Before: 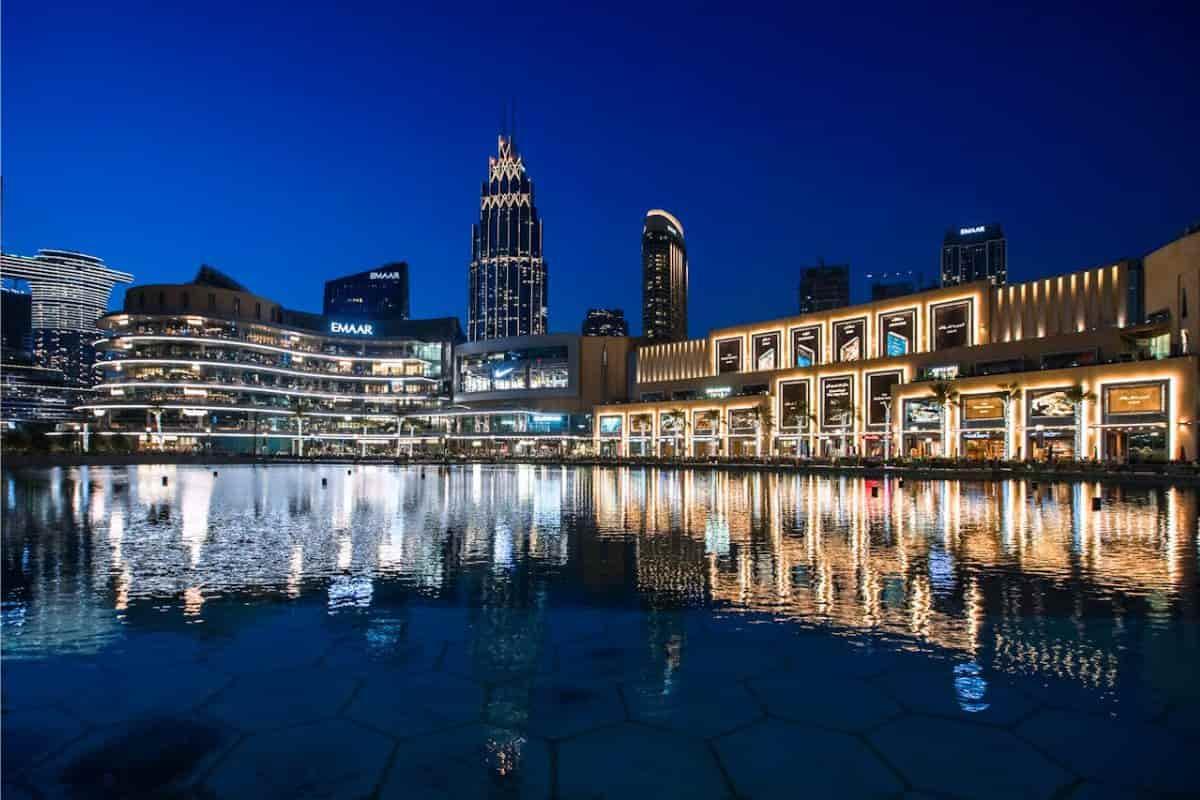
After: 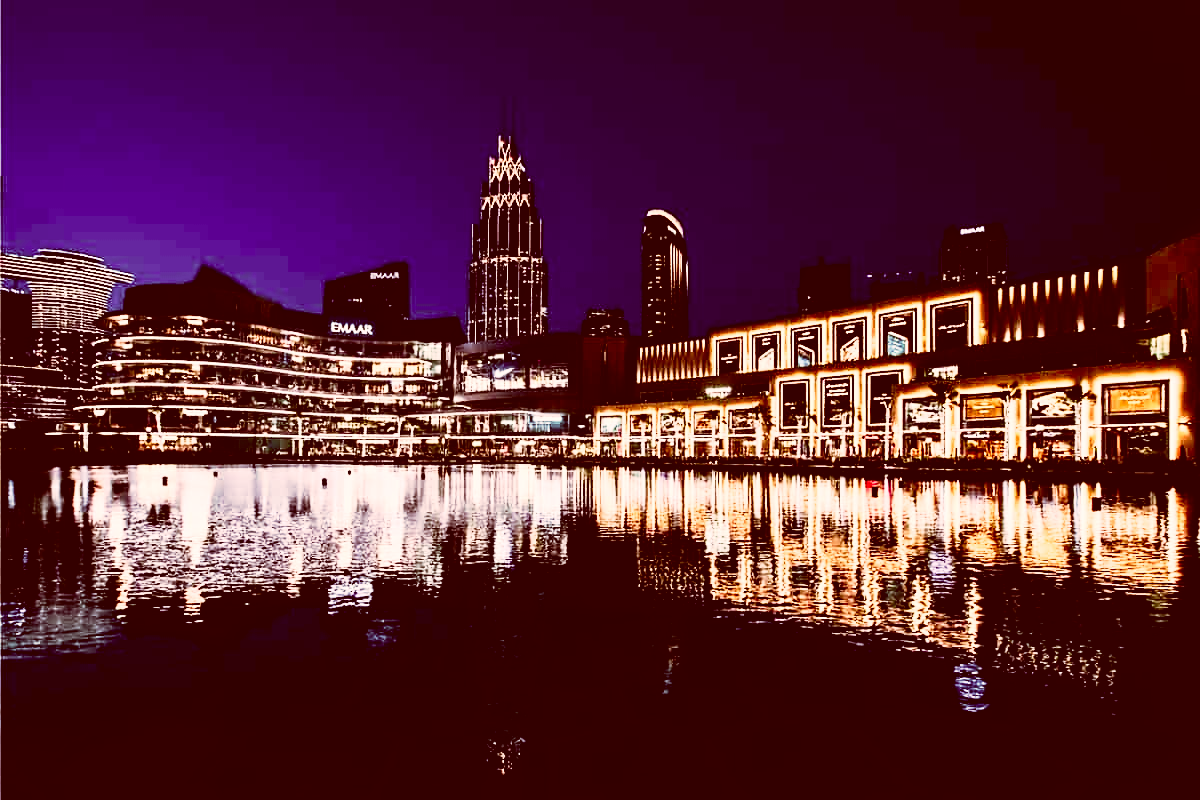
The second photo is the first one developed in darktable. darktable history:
color correction: highlights a* 9.42, highlights b* 8.83, shadows a* 39.76, shadows b* 39.26, saturation 0.82
contrast brightness saturation: contrast 0.274
tone curve: curves: ch0 [(0.016, 0.011) (0.094, 0.016) (0.469, 0.508) (0.721, 0.862) (1, 1)], preserve colors none
sharpen: radius 1.022, threshold 0.876
